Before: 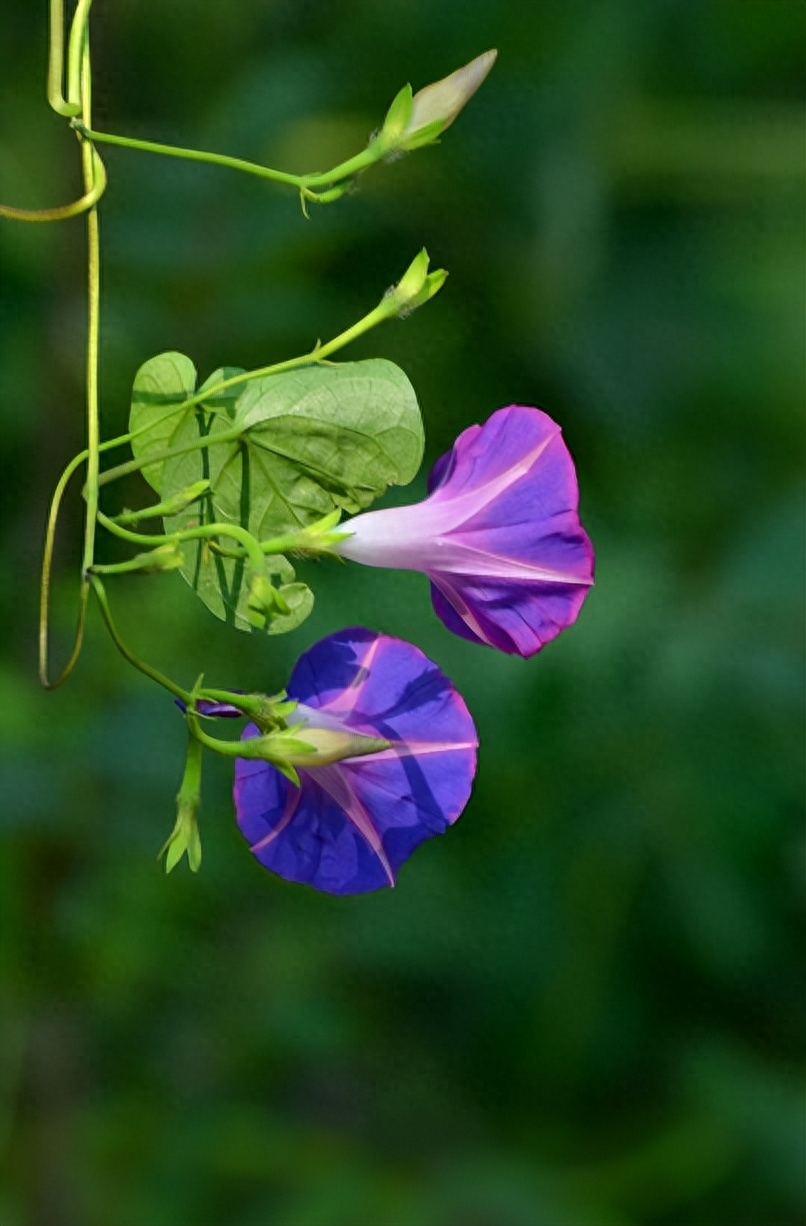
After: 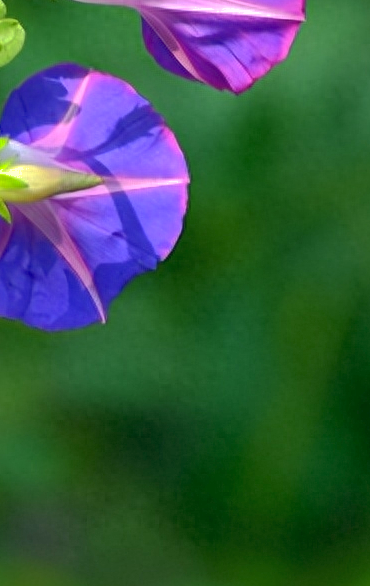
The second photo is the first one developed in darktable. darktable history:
exposure: black level correction 0, exposure 0.694 EV, compensate exposure bias true, compensate highlight preservation false
shadows and highlights: on, module defaults
crop: left 35.864%, top 46.025%, right 18.174%, bottom 6.161%
color correction: highlights b* 2.96
